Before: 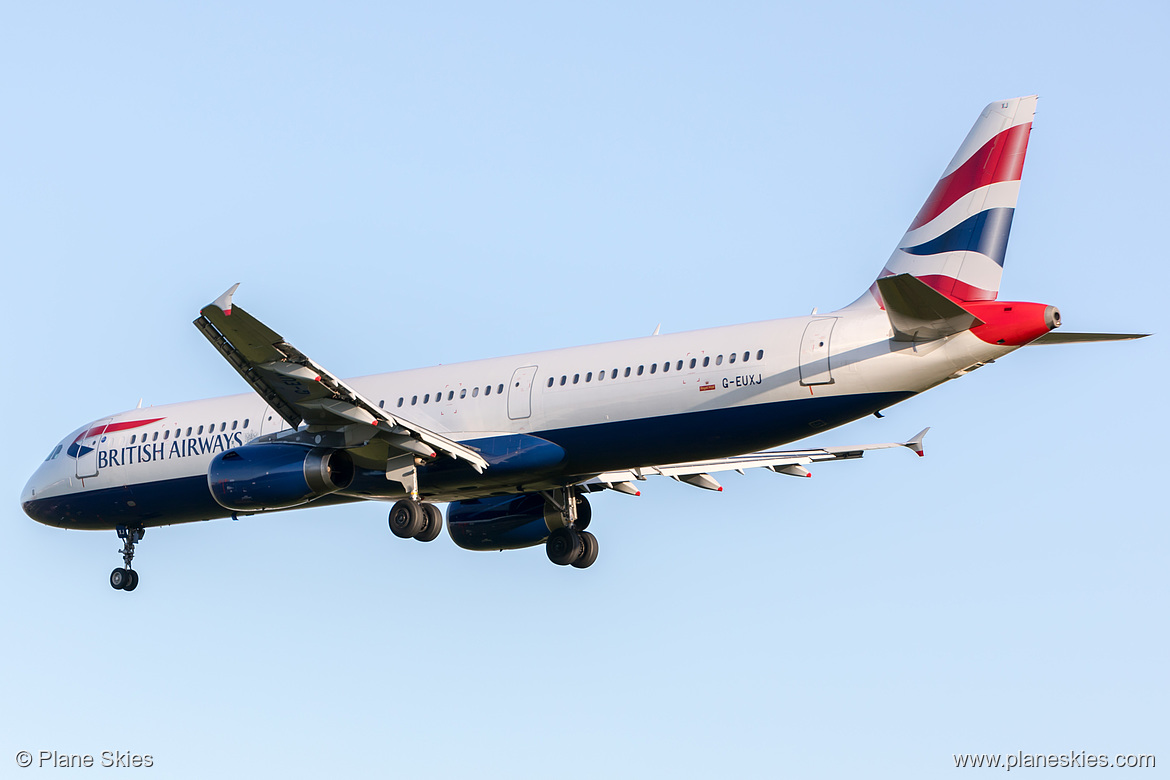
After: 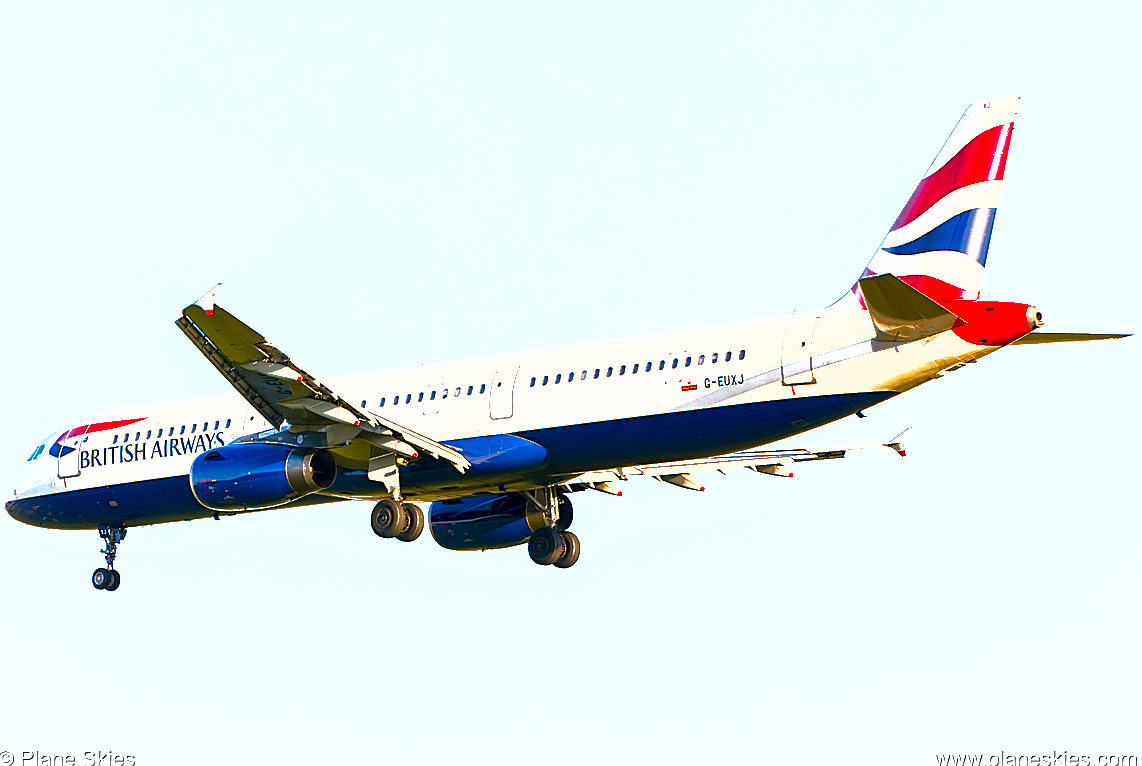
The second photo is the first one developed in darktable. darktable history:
crop and rotate: left 1.619%, right 0.744%, bottom 1.736%
shadows and highlights: shadows 39.46, highlights -60.11
sharpen: on, module defaults
exposure: black level correction 0, exposure 1.098 EV, compensate highlight preservation false
color balance rgb: perceptual saturation grading › global saturation 40.809%, perceptual saturation grading › highlights -25.465%, perceptual saturation grading › mid-tones 35.21%, perceptual saturation grading › shadows 34.614%, perceptual brilliance grading › global brilliance 14.958%, perceptual brilliance grading › shadows -35.036%, global vibrance 14.446%
contrast brightness saturation: contrast 0.091, saturation 0.271
tone equalizer: mask exposure compensation -0.485 EV
color calibration: gray › normalize channels true, x 0.334, y 0.349, temperature 5467.73 K, gamut compression 0.006
